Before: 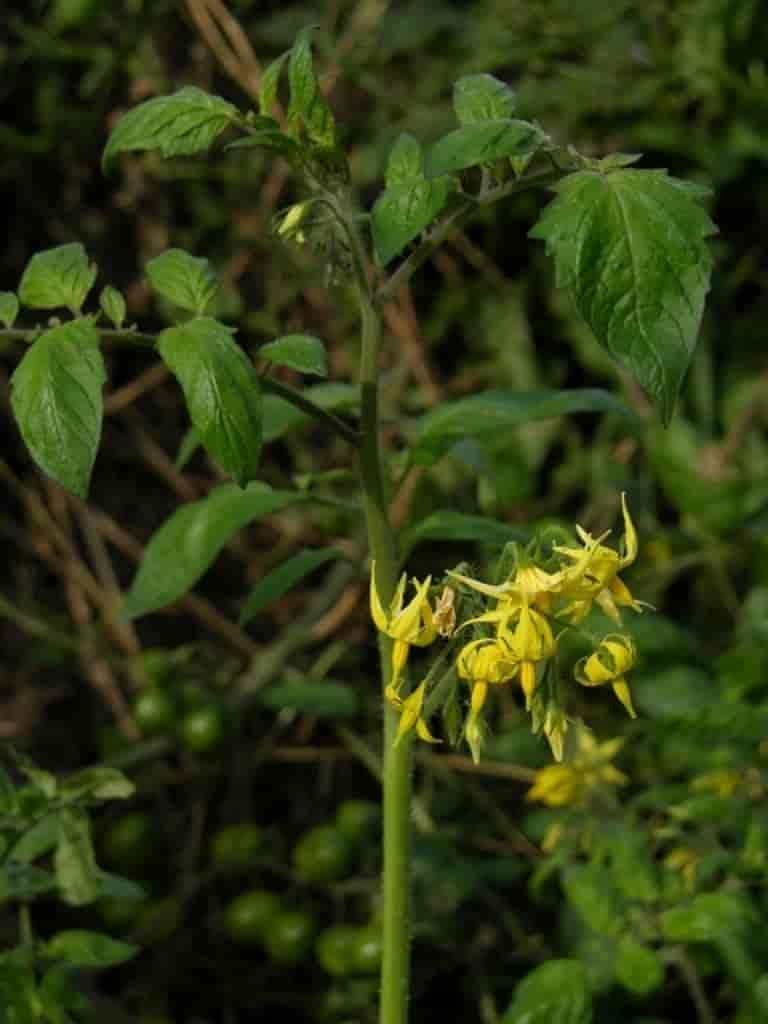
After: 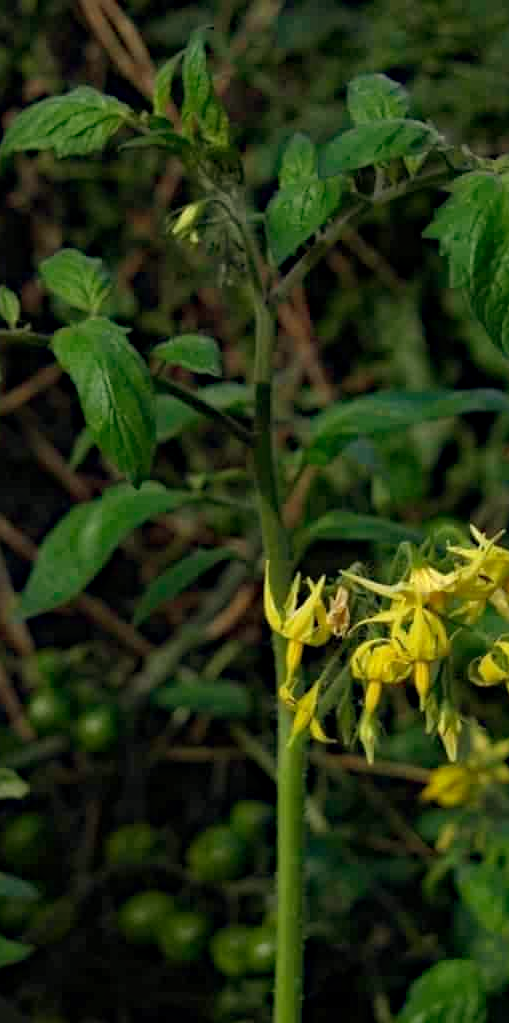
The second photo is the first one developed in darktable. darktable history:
haze removal: strength 0.403, distance 0.213, adaptive false
crop and rotate: left 13.902%, right 19.737%
